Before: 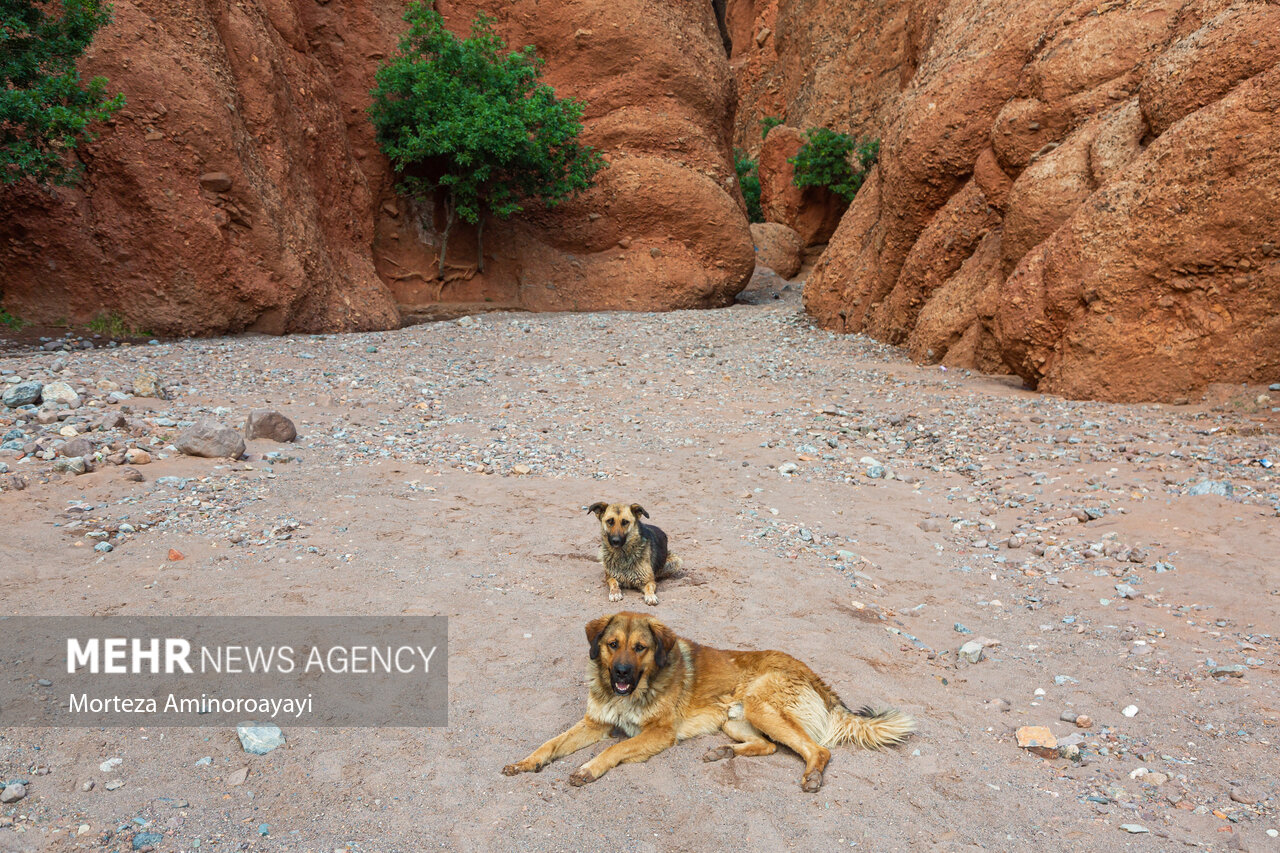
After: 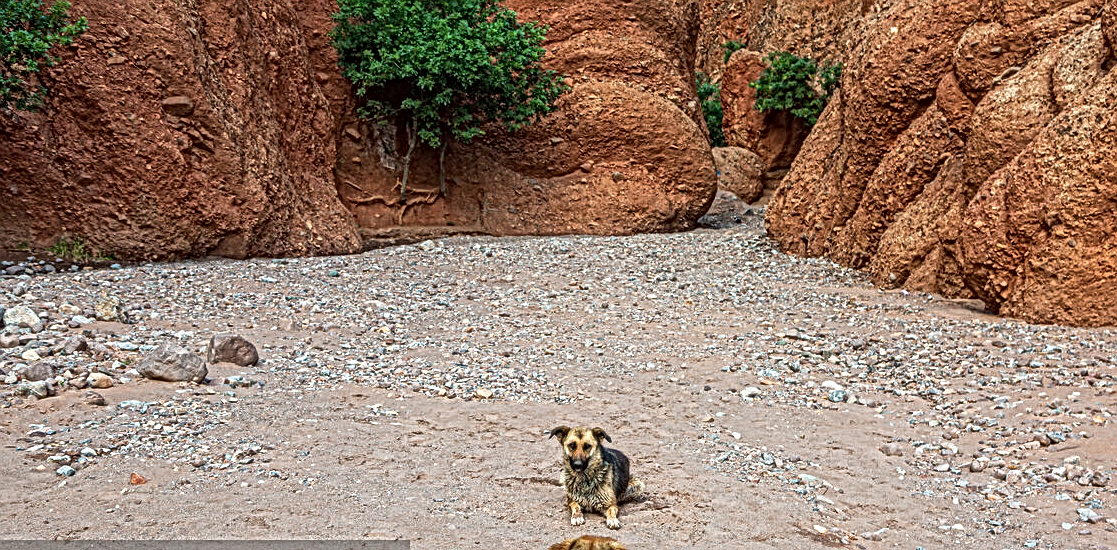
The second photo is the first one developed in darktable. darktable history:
crop: left 3.015%, top 8.969%, right 9.647%, bottom 26.457%
local contrast: mode bilateral grid, contrast 20, coarseness 3, detail 300%, midtone range 0.2
